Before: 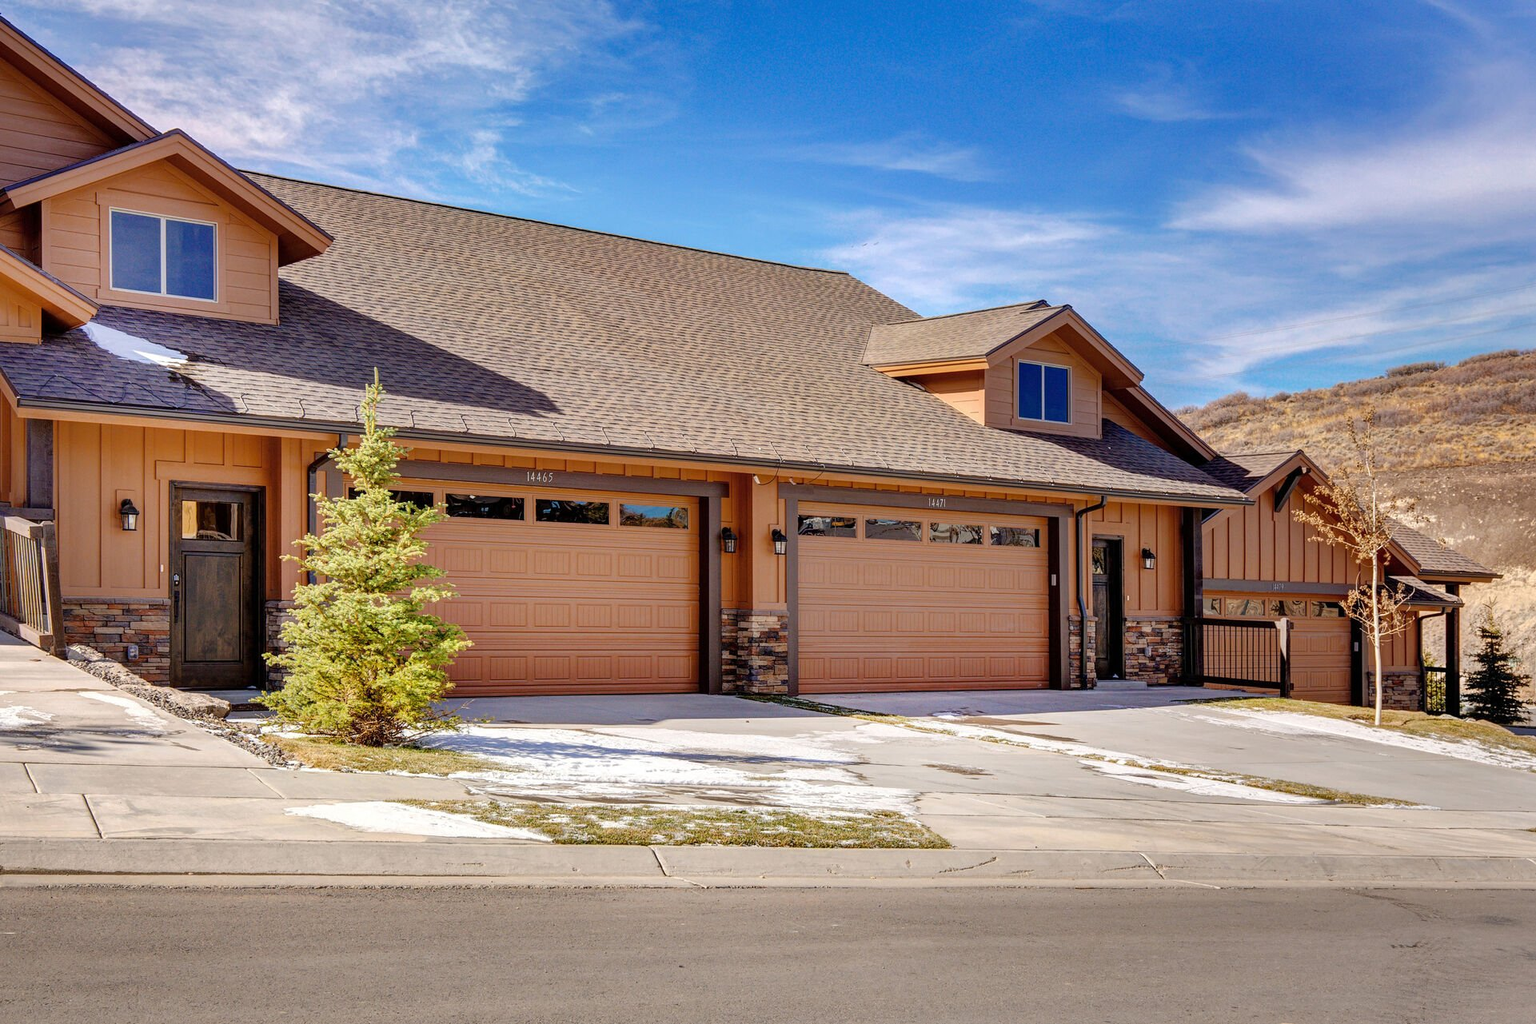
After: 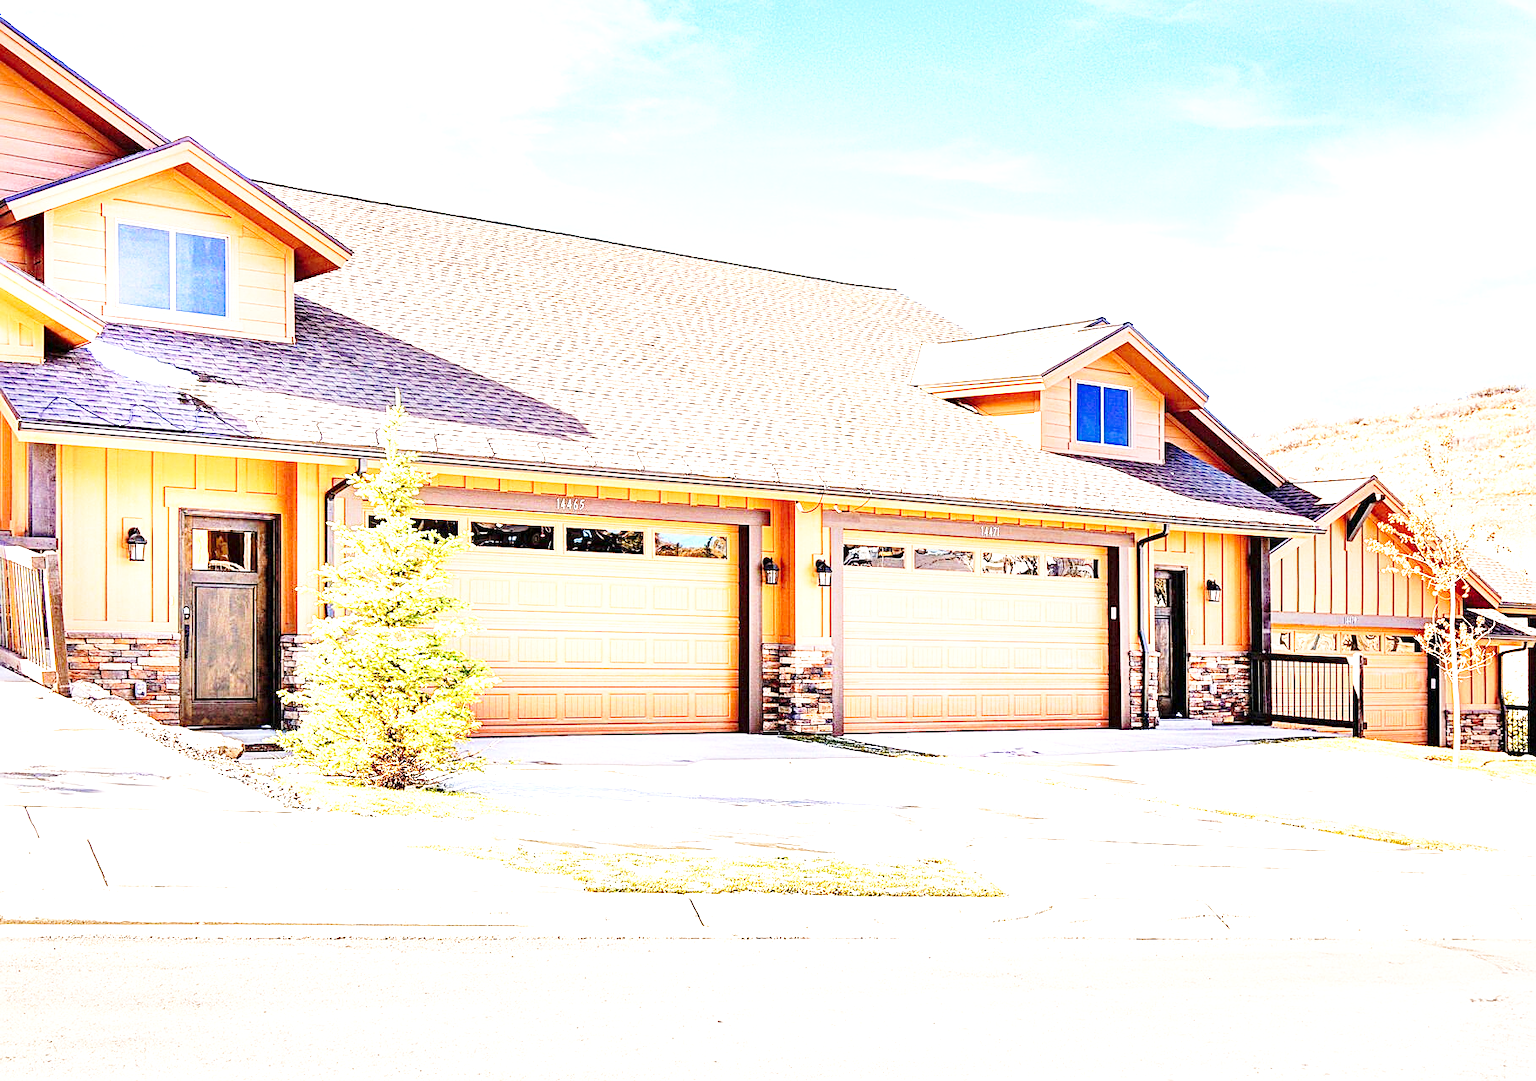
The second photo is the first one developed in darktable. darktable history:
crop and rotate: left 0%, right 5.346%
sharpen: on, module defaults
base curve: curves: ch0 [(0, 0) (0.028, 0.03) (0.121, 0.232) (0.46, 0.748) (0.859, 0.968) (1, 1)], preserve colors none
exposure: exposure 2.274 EV, compensate highlight preservation false
